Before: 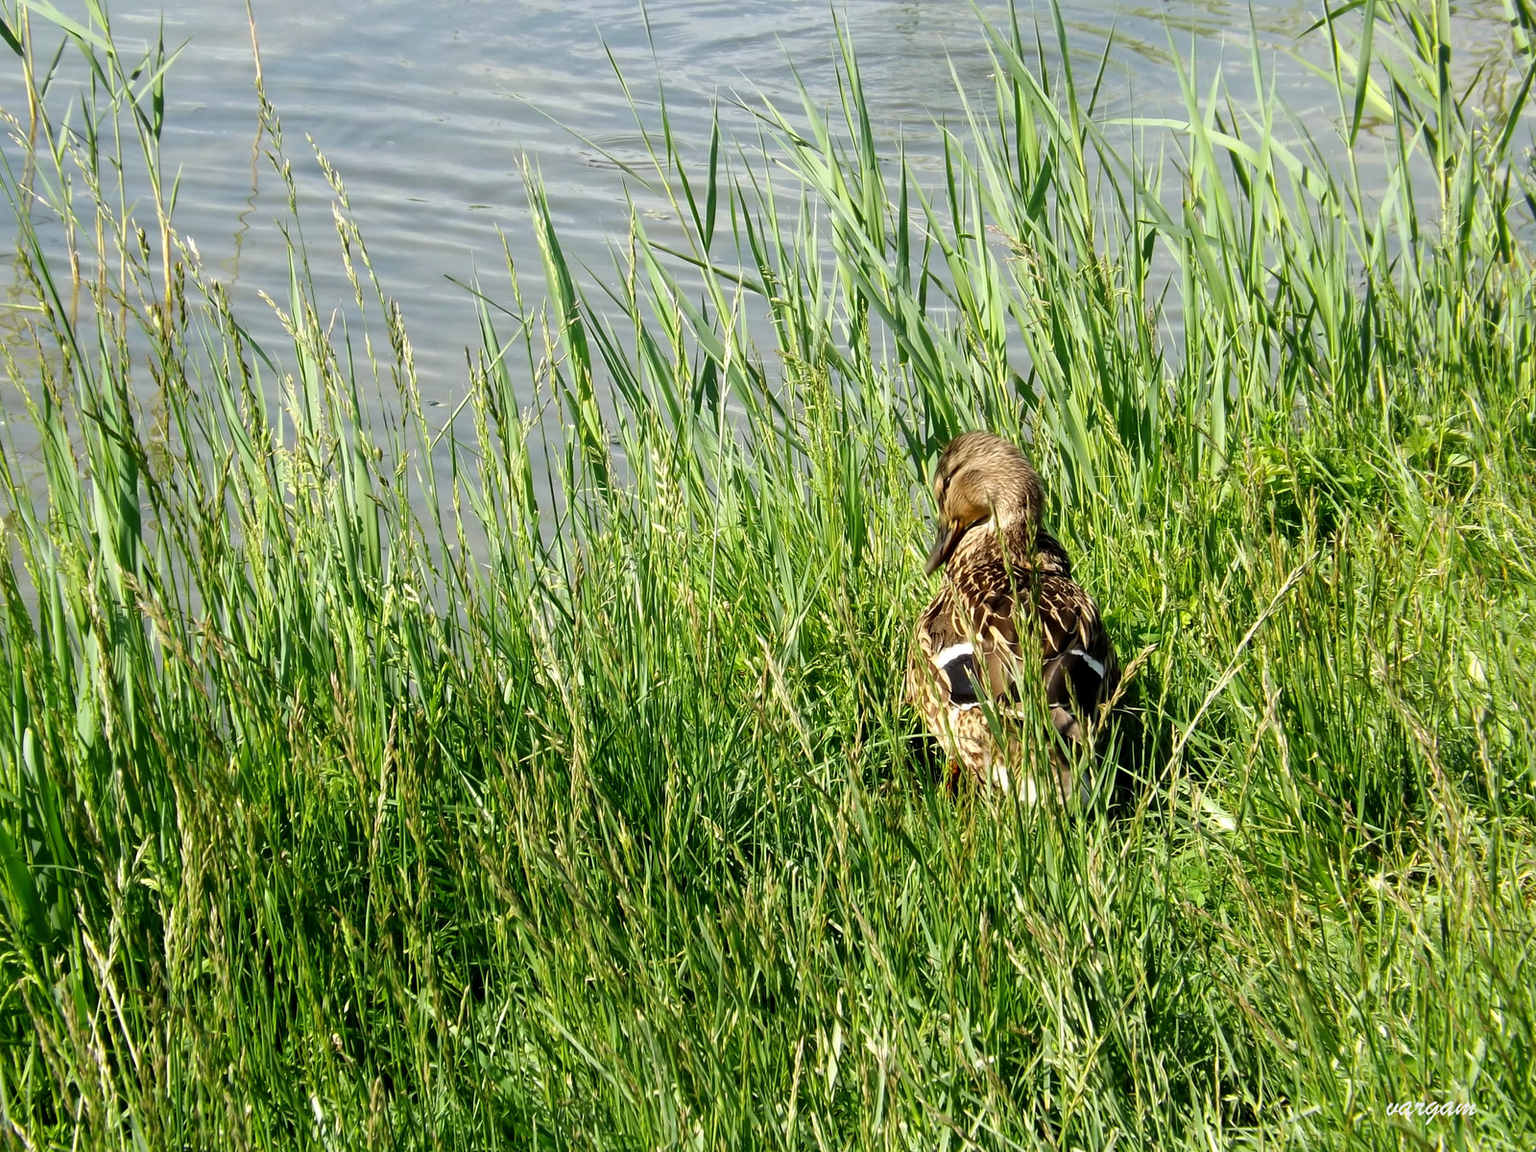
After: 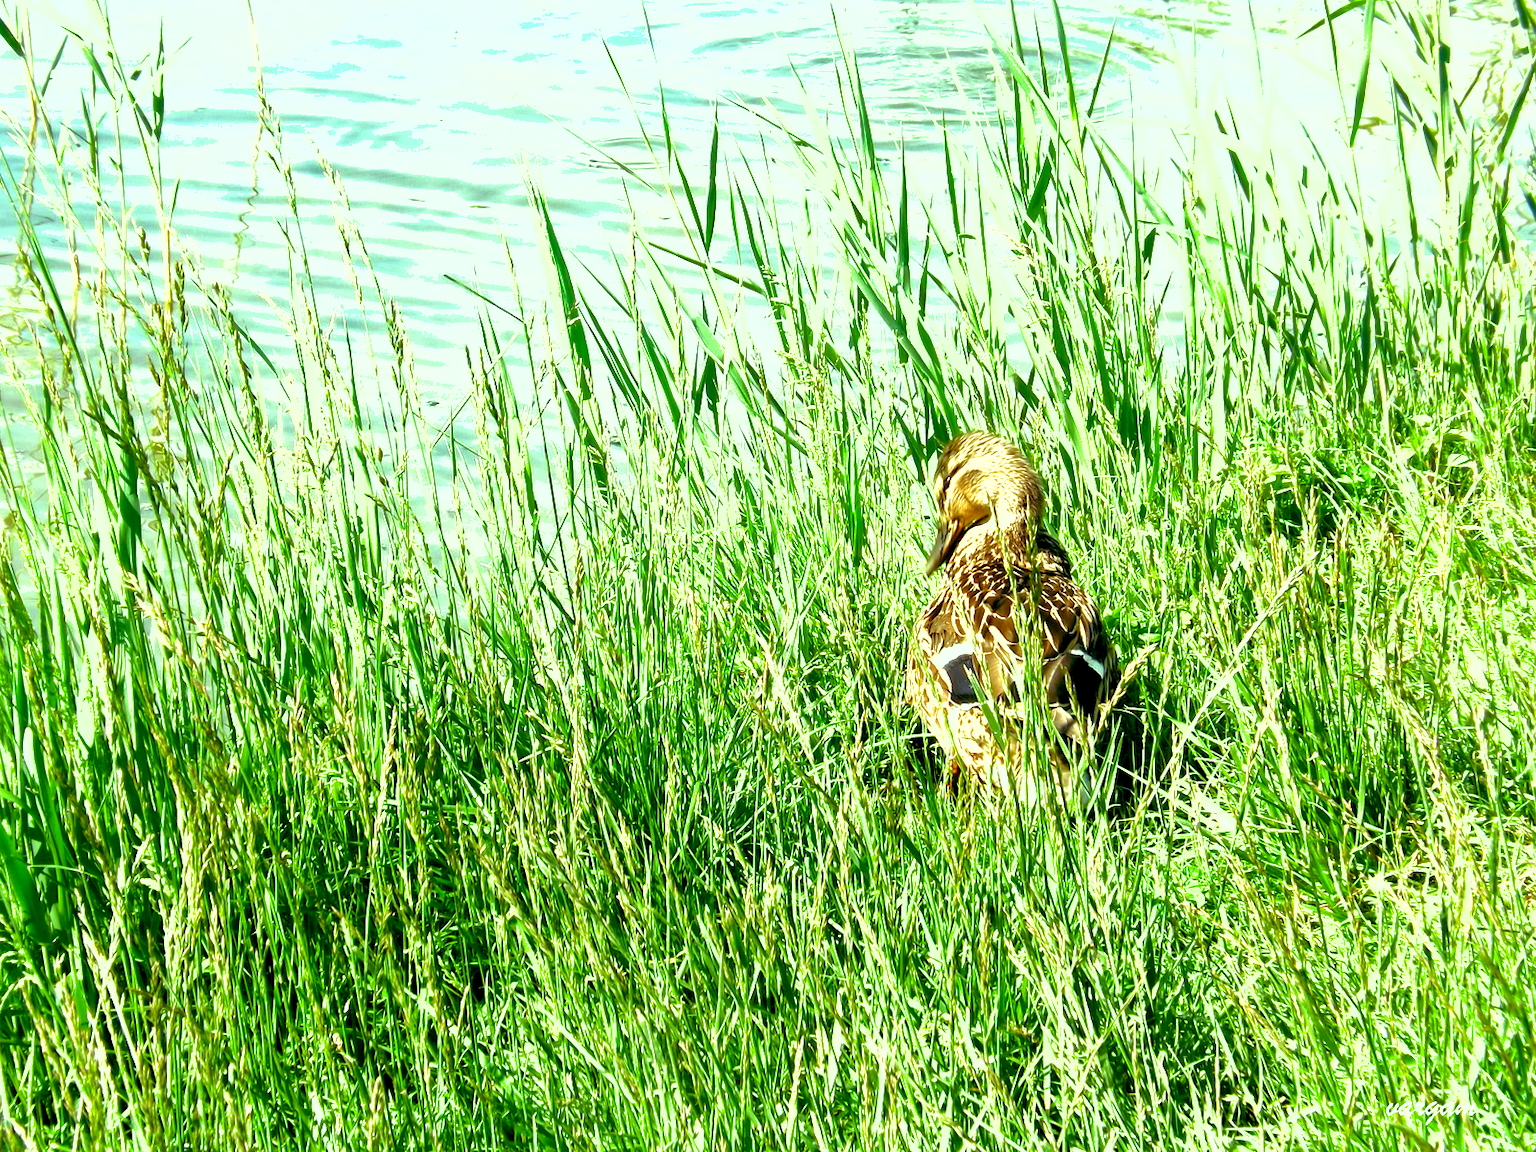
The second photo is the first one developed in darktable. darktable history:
shadows and highlights: on, module defaults
color balance rgb: shadows lift › luminance -9.274%, power › luminance 1.2%, power › chroma 0.389%, power › hue 35.86°, highlights gain › luminance 15.426%, highlights gain › chroma 7.084%, highlights gain › hue 124.63°, global offset › luminance -0.315%, global offset › chroma 0.105%, global offset › hue 162.28°, perceptual saturation grading › global saturation 13.913%, perceptual saturation grading › highlights -30.274%, perceptual saturation grading › shadows 51.863%, global vibrance 15.039%
exposure: black level correction 0, exposure 1.2 EV, compensate highlight preservation false
